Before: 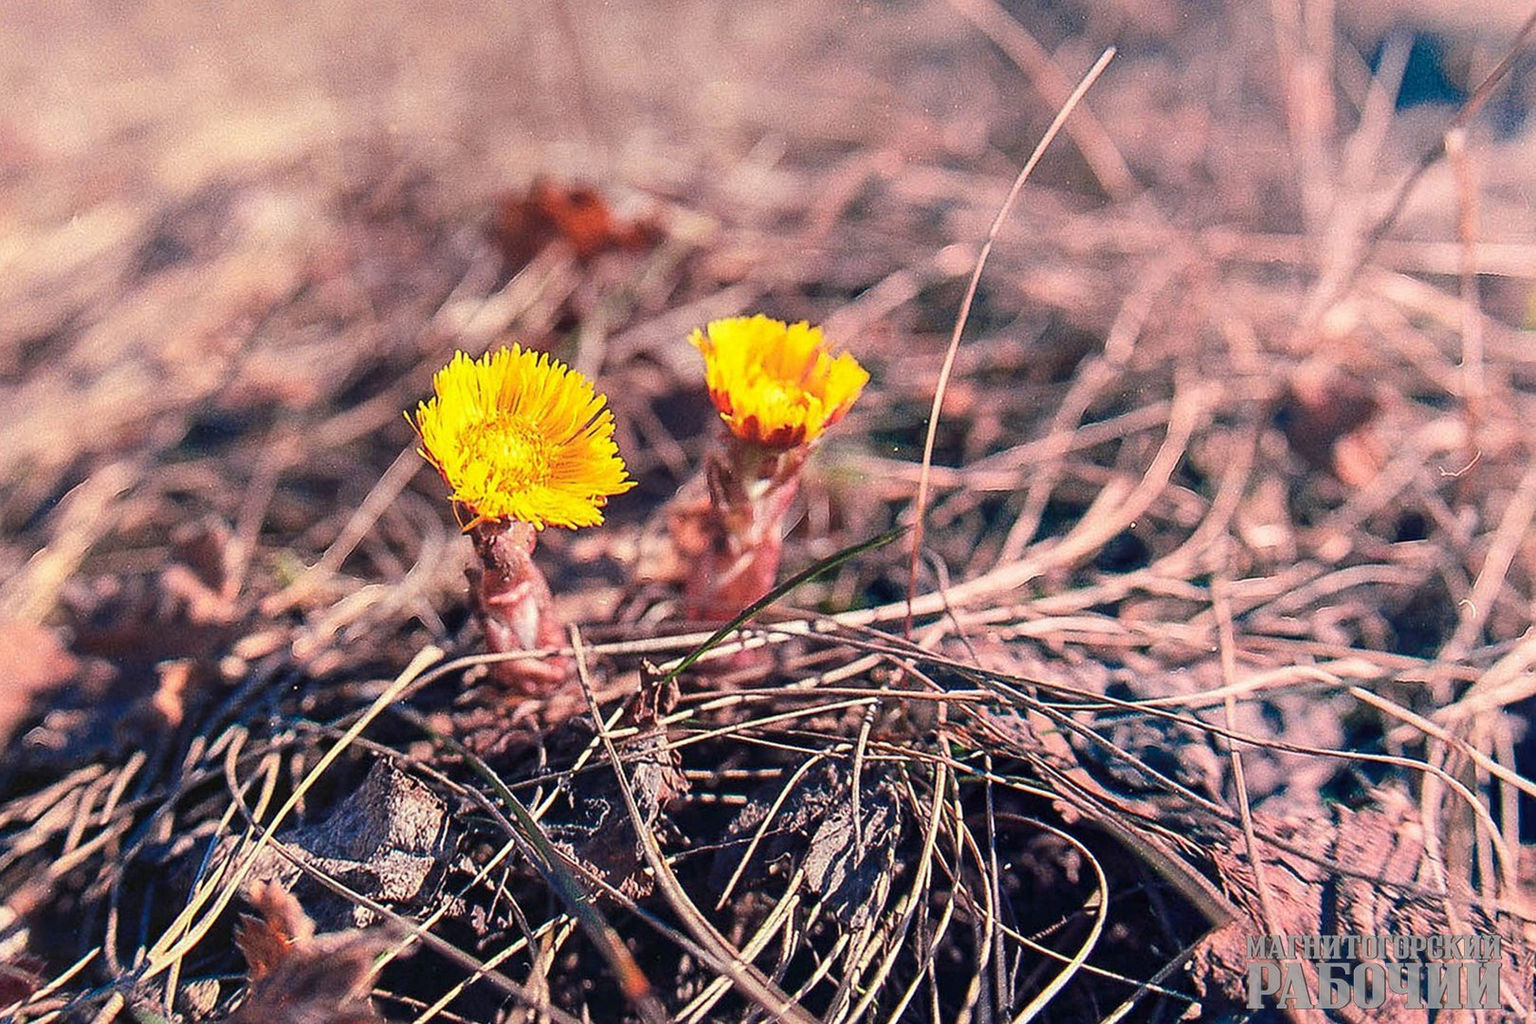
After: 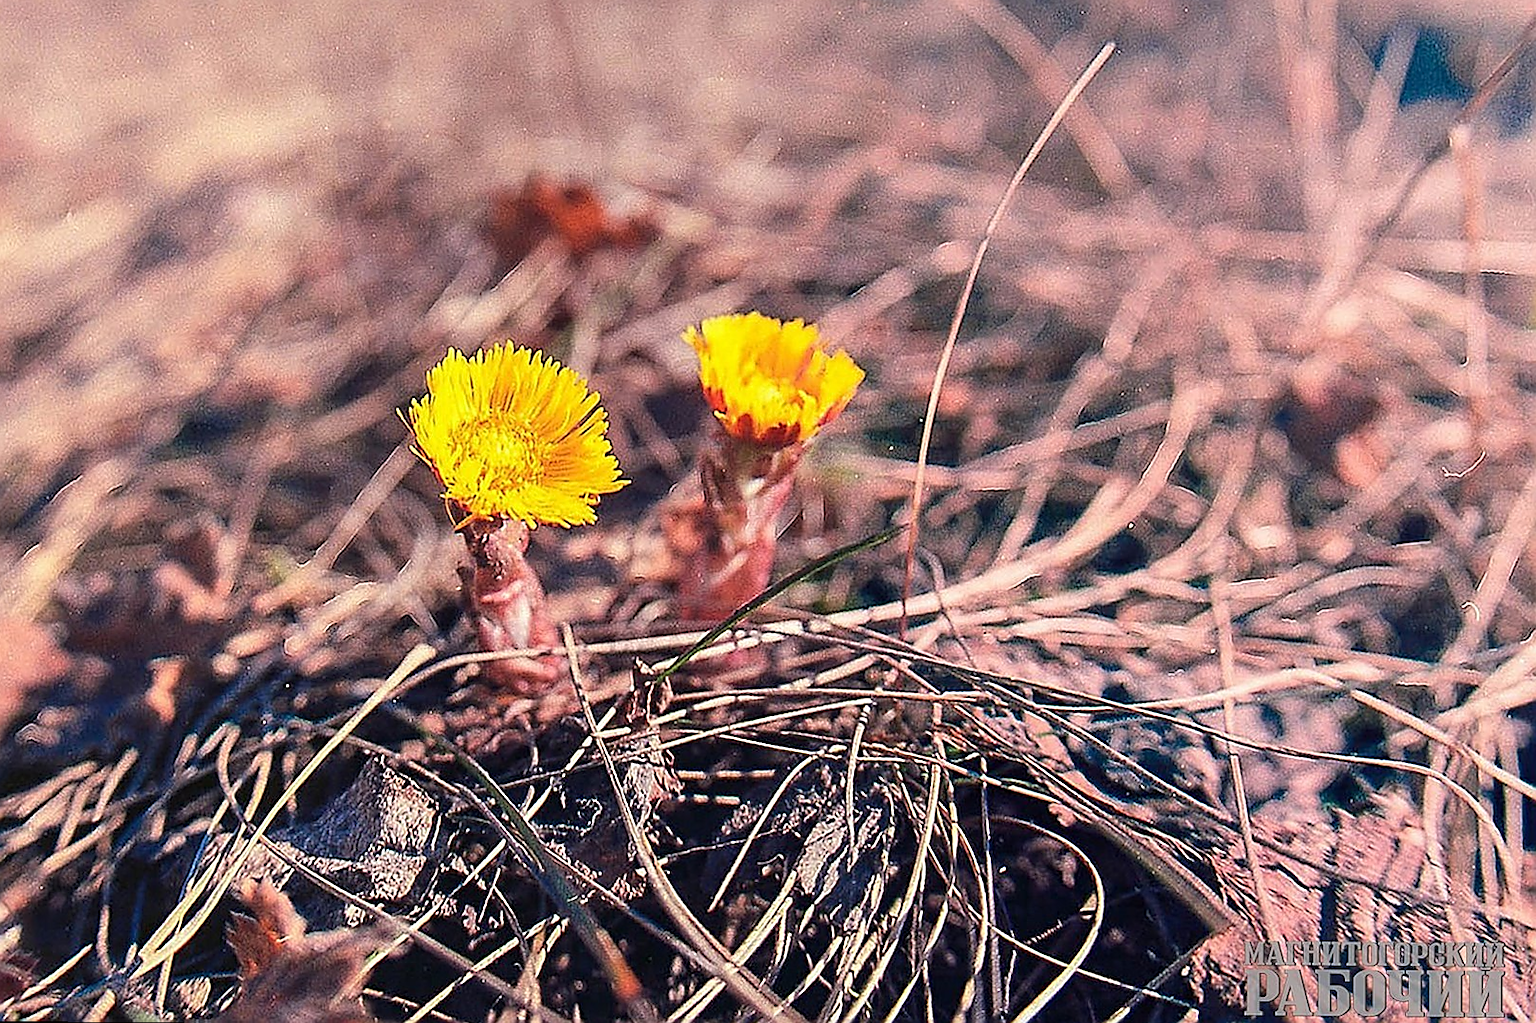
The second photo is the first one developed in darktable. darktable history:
rotate and perspective: rotation 0.192°, lens shift (horizontal) -0.015, crop left 0.005, crop right 0.996, crop top 0.006, crop bottom 0.99
sharpen: radius 1.4, amount 1.25, threshold 0.7
